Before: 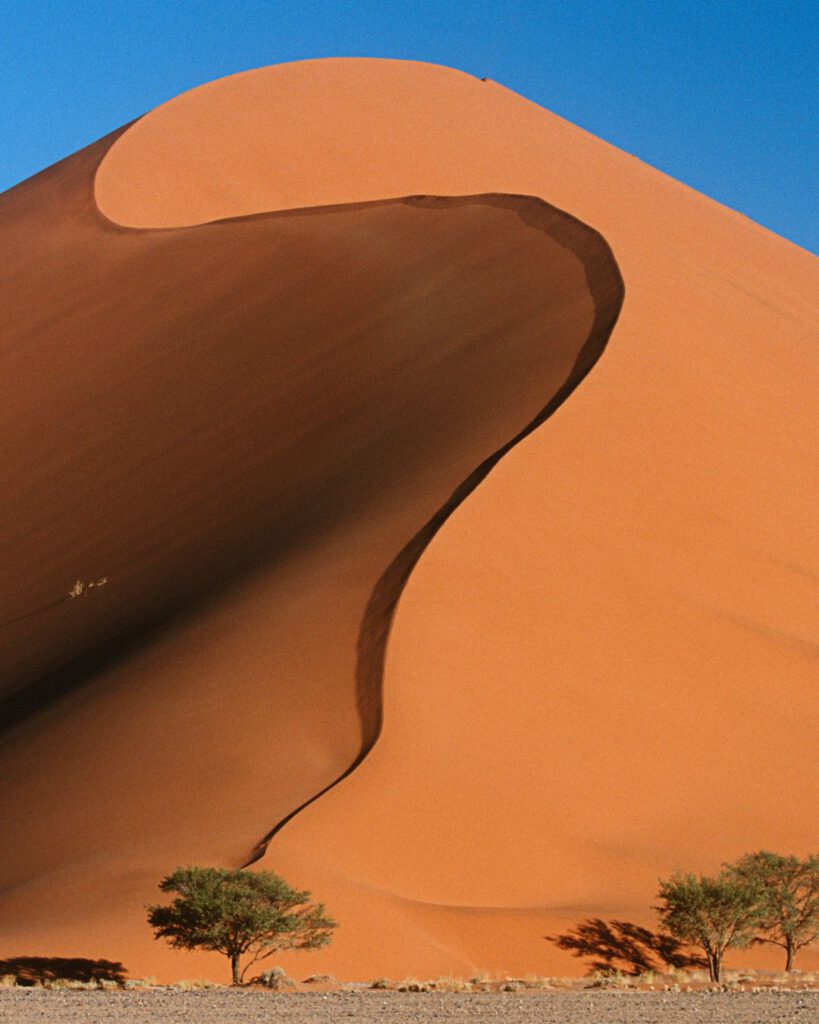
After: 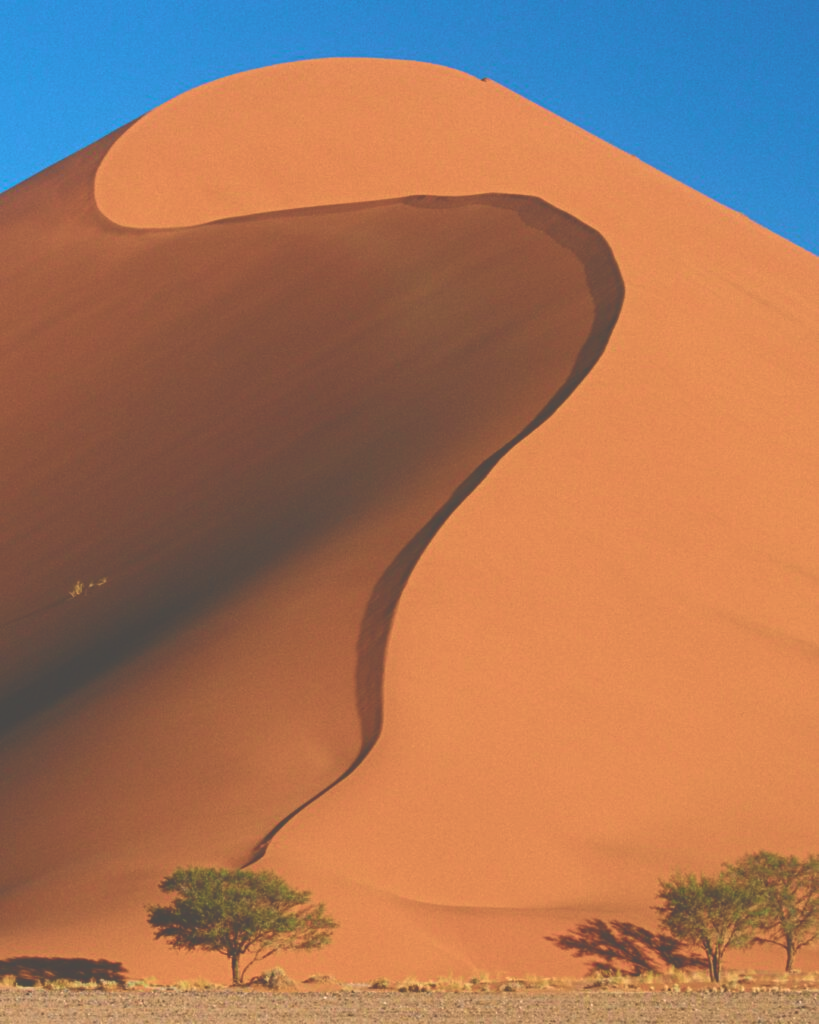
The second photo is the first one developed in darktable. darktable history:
exposure: black level correction -0.063, exposure -0.05 EV, compensate highlight preservation false
velvia: strength 74.26%
